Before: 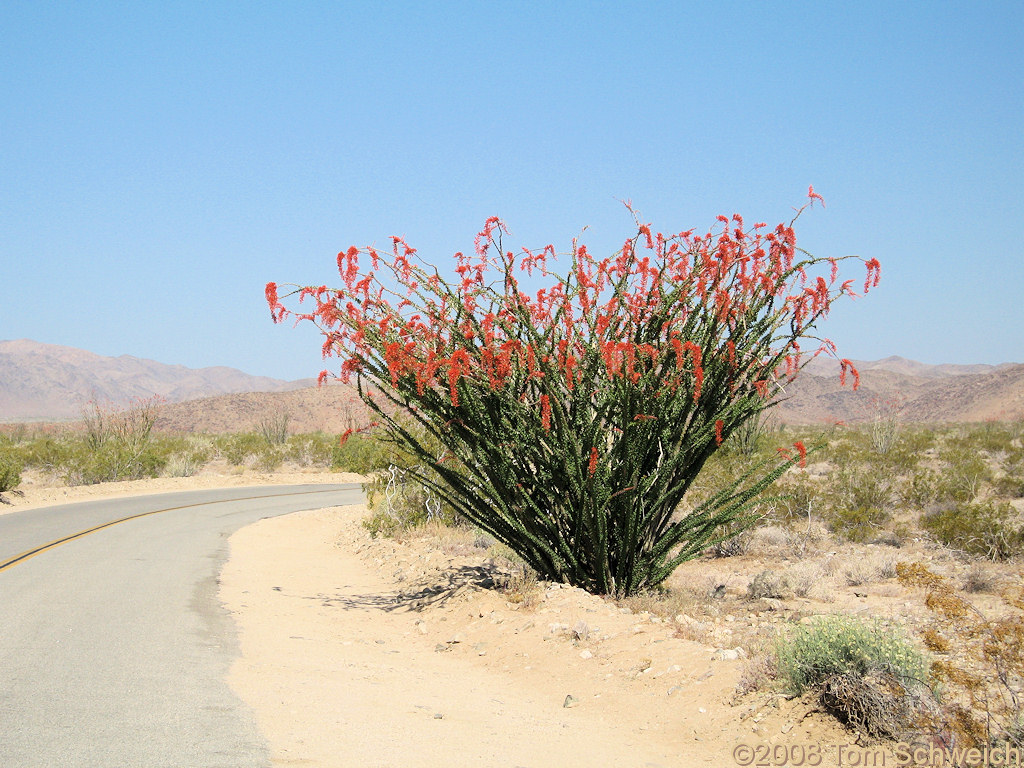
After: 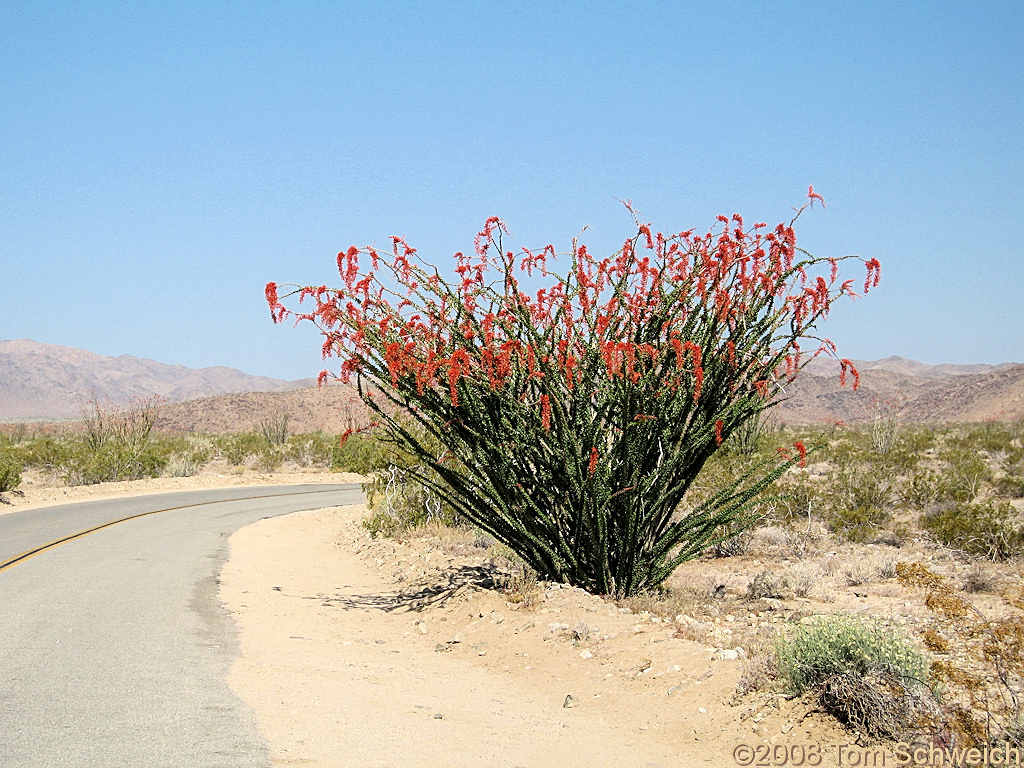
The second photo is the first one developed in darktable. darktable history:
local contrast: shadows 94%
sharpen: on, module defaults
